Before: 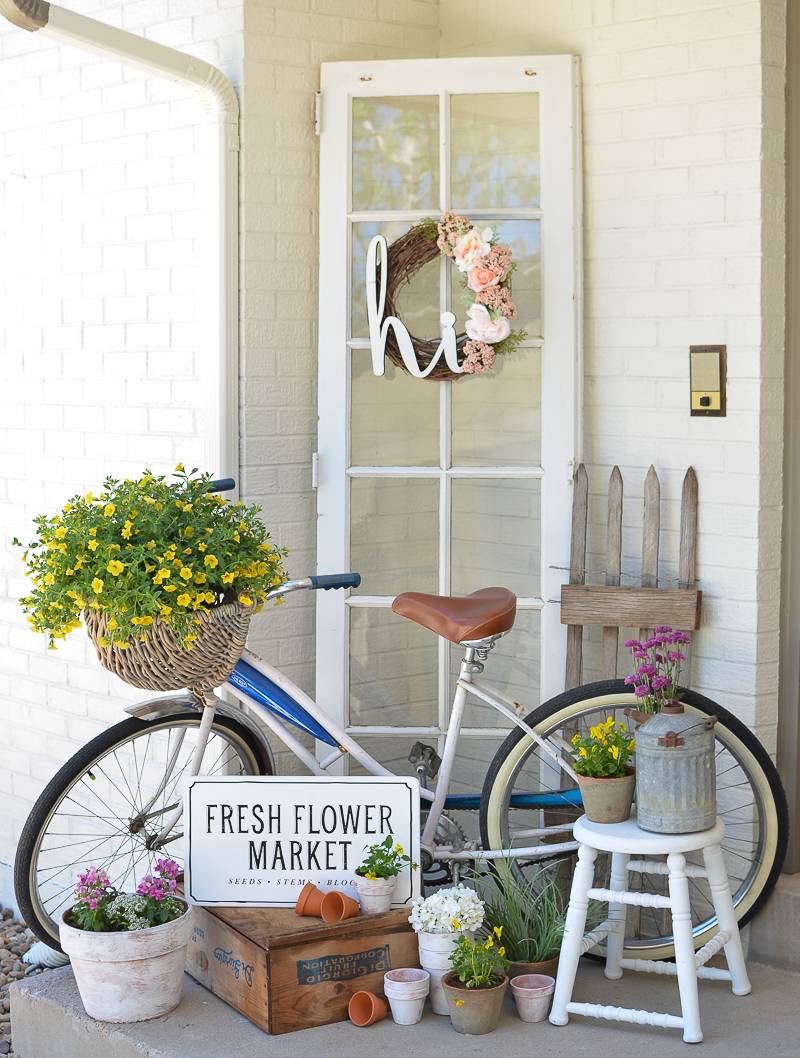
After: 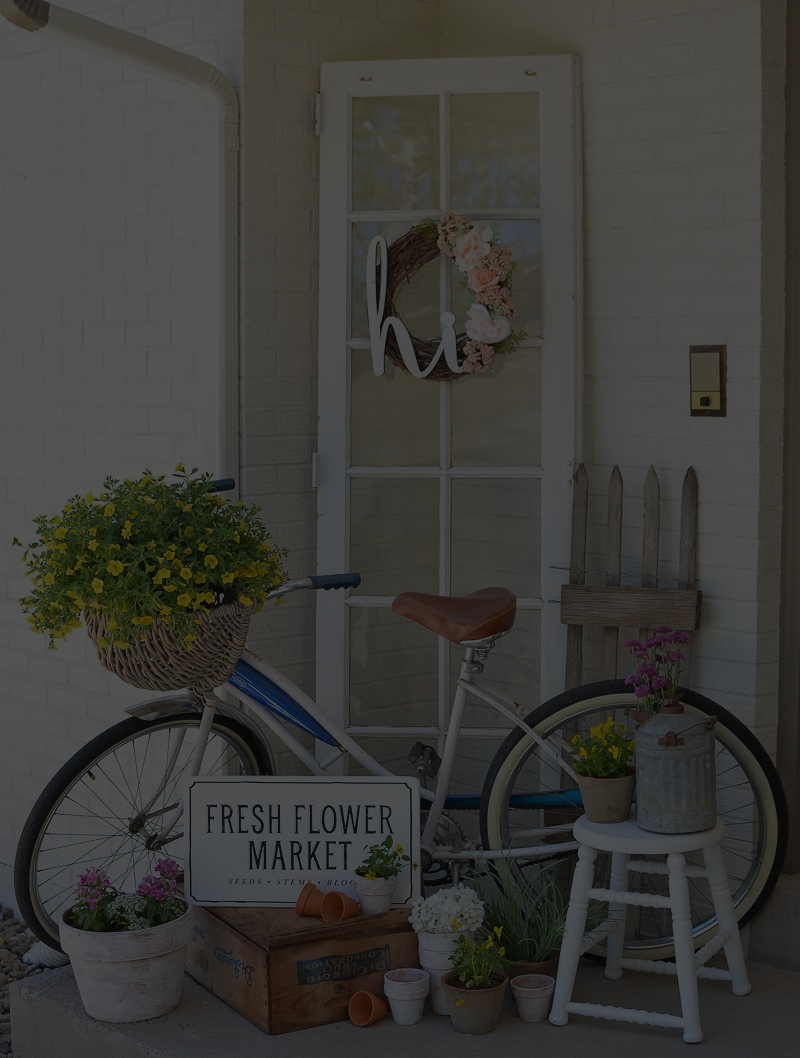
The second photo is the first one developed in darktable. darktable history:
exposure: exposure -1.468 EV
tone curve: curves: ch0 [(0, 0) (0.641, 0.595) (1, 1)], color space Lab, linked channels
base curve: curves: ch0 [(0, 0) (0.297, 0.298) (1, 1)]
